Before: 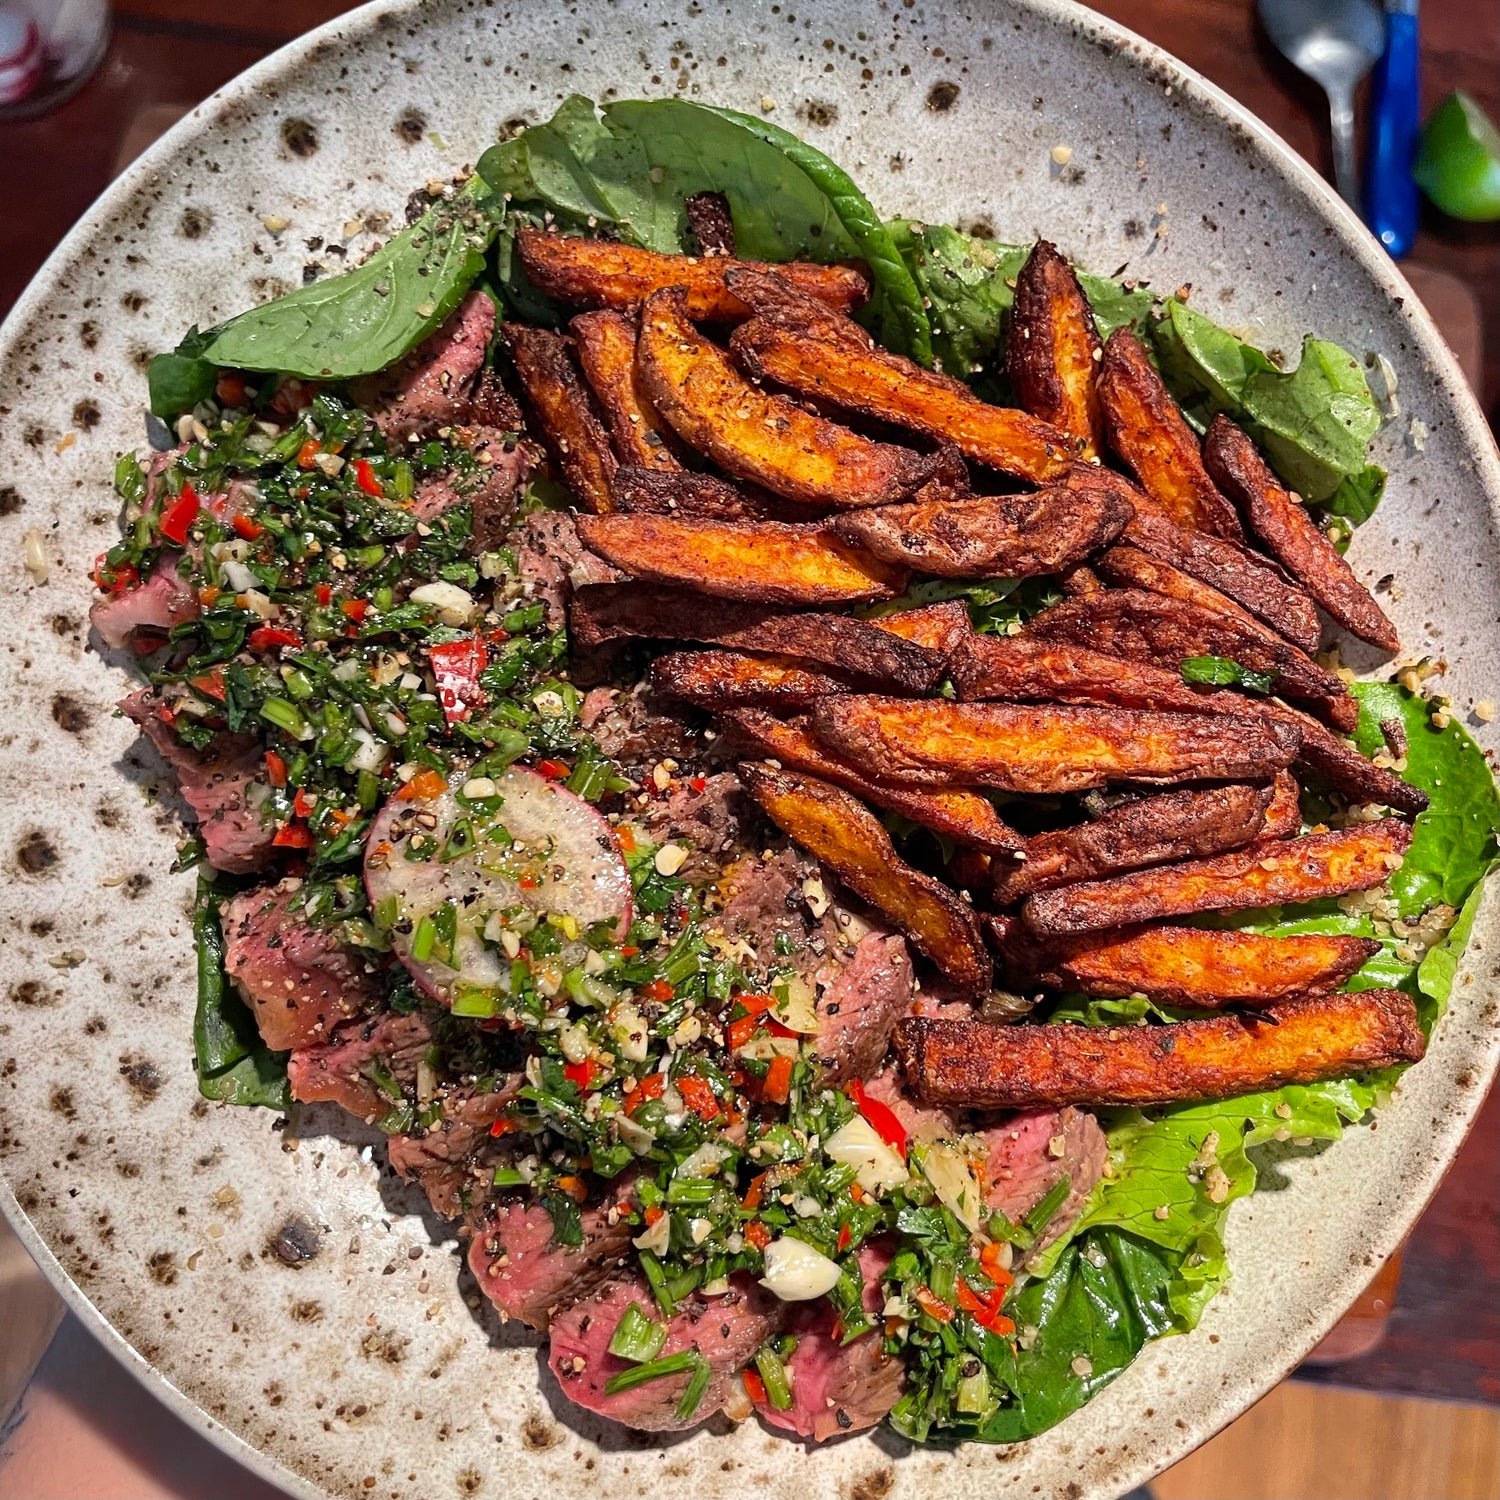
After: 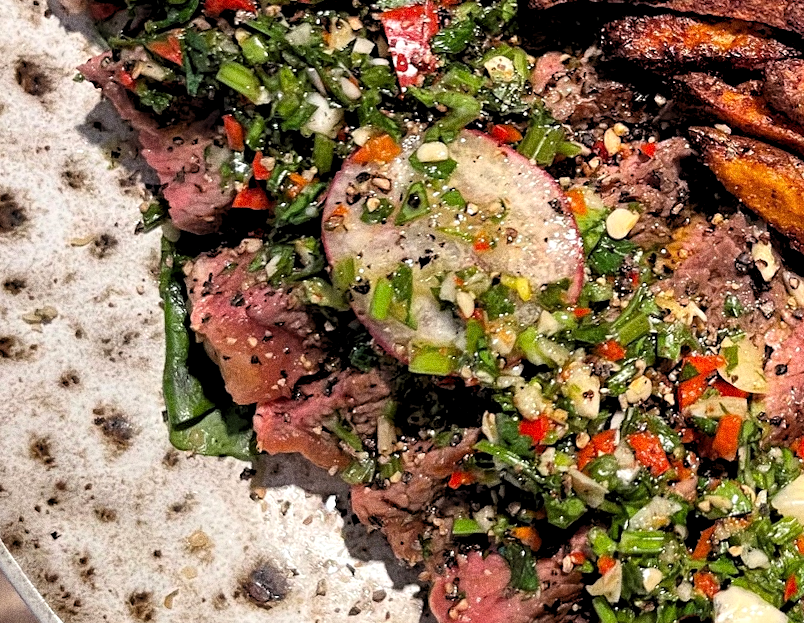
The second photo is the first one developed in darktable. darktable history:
white balance: emerald 1
grain: coarseness 0.09 ISO, strength 40%
rgb levels: levels [[0.01, 0.419, 0.839], [0, 0.5, 1], [0, 0.5, 1]]
rotate and perspective: rotation 0.074°, lens shift (vertical) 0.096, lens shift (horizontal) -0.041, crop left 0.043, crop right 0.952, crop top 0.024, crop bottom 0.979
contrast equalizer: y [[0.5 ×6], [0.5 ×6], [0.5, 0.5, 0.501, 0.545, 0.707, 0.863], [0 ×6], [0 ×6]]
crop: top 44.483%, right 43.593%, bottom 12.892%
